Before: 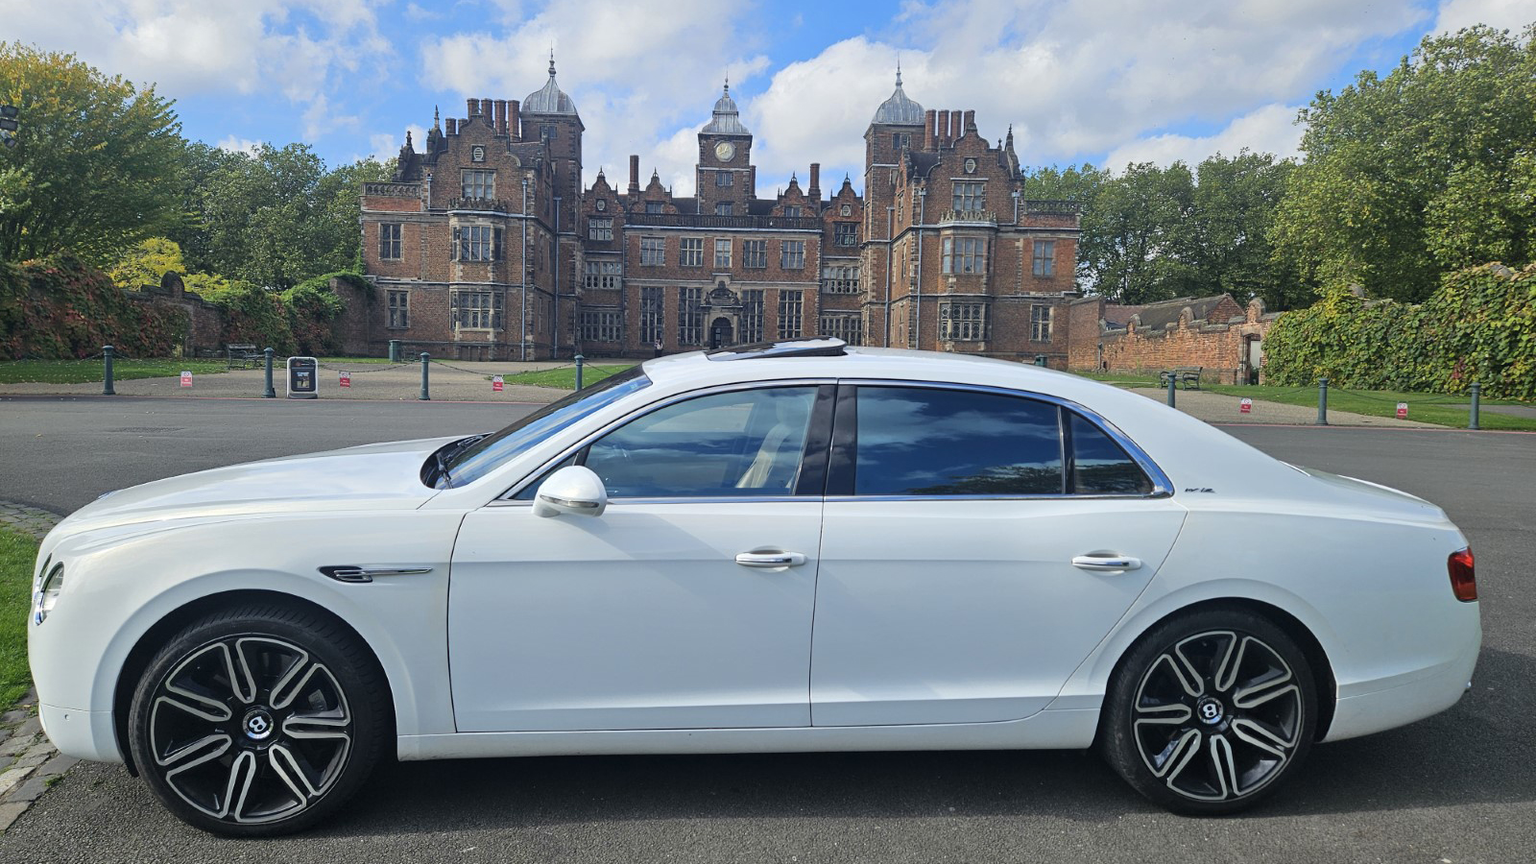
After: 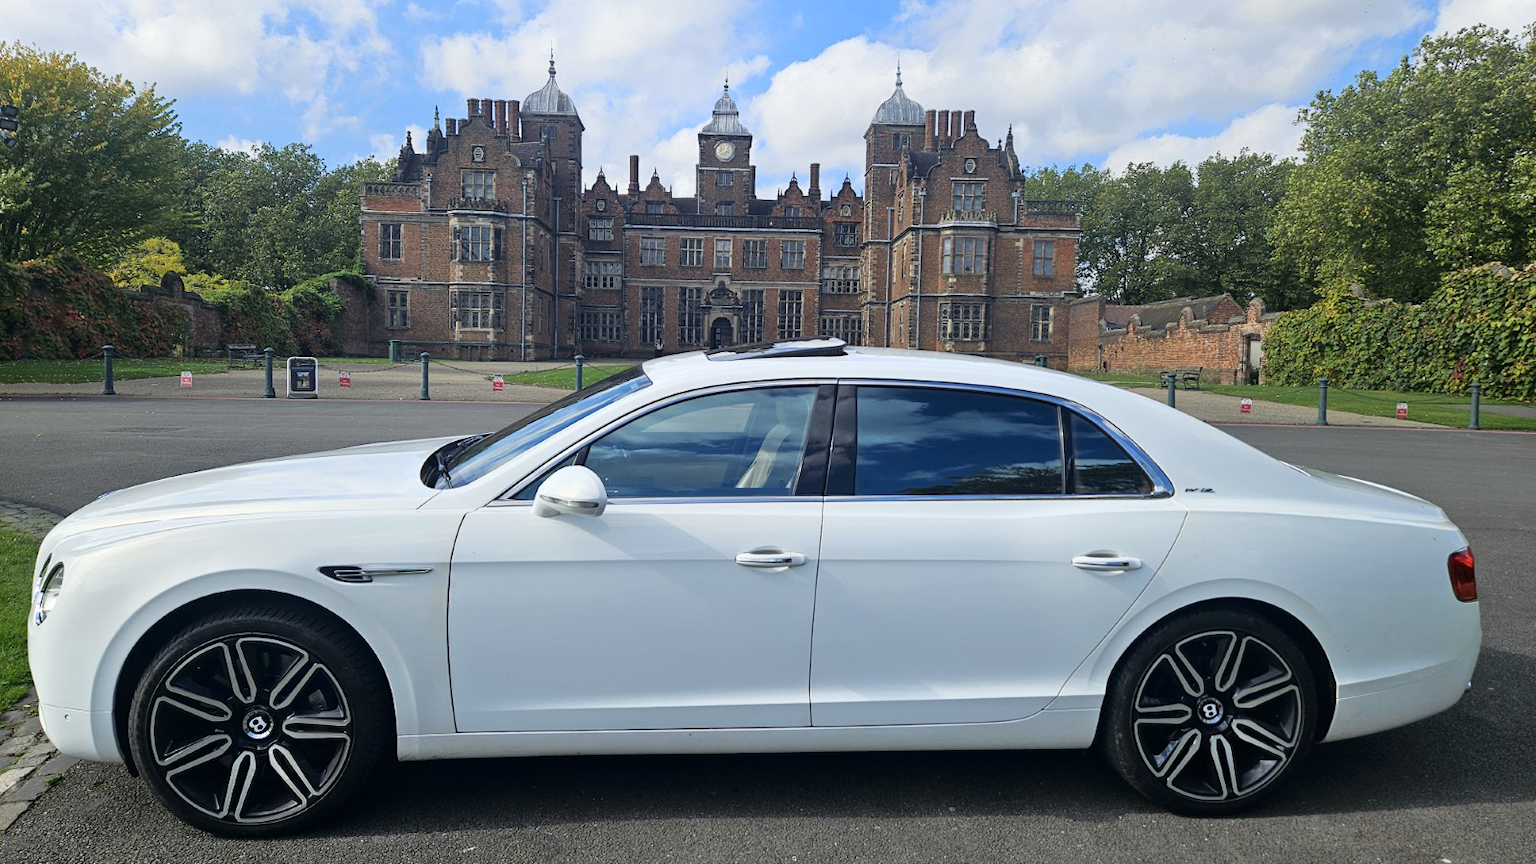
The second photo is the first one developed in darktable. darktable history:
shadows and highlights: shadows -61.69, white point adjustment -5.14, highlights 61.01
